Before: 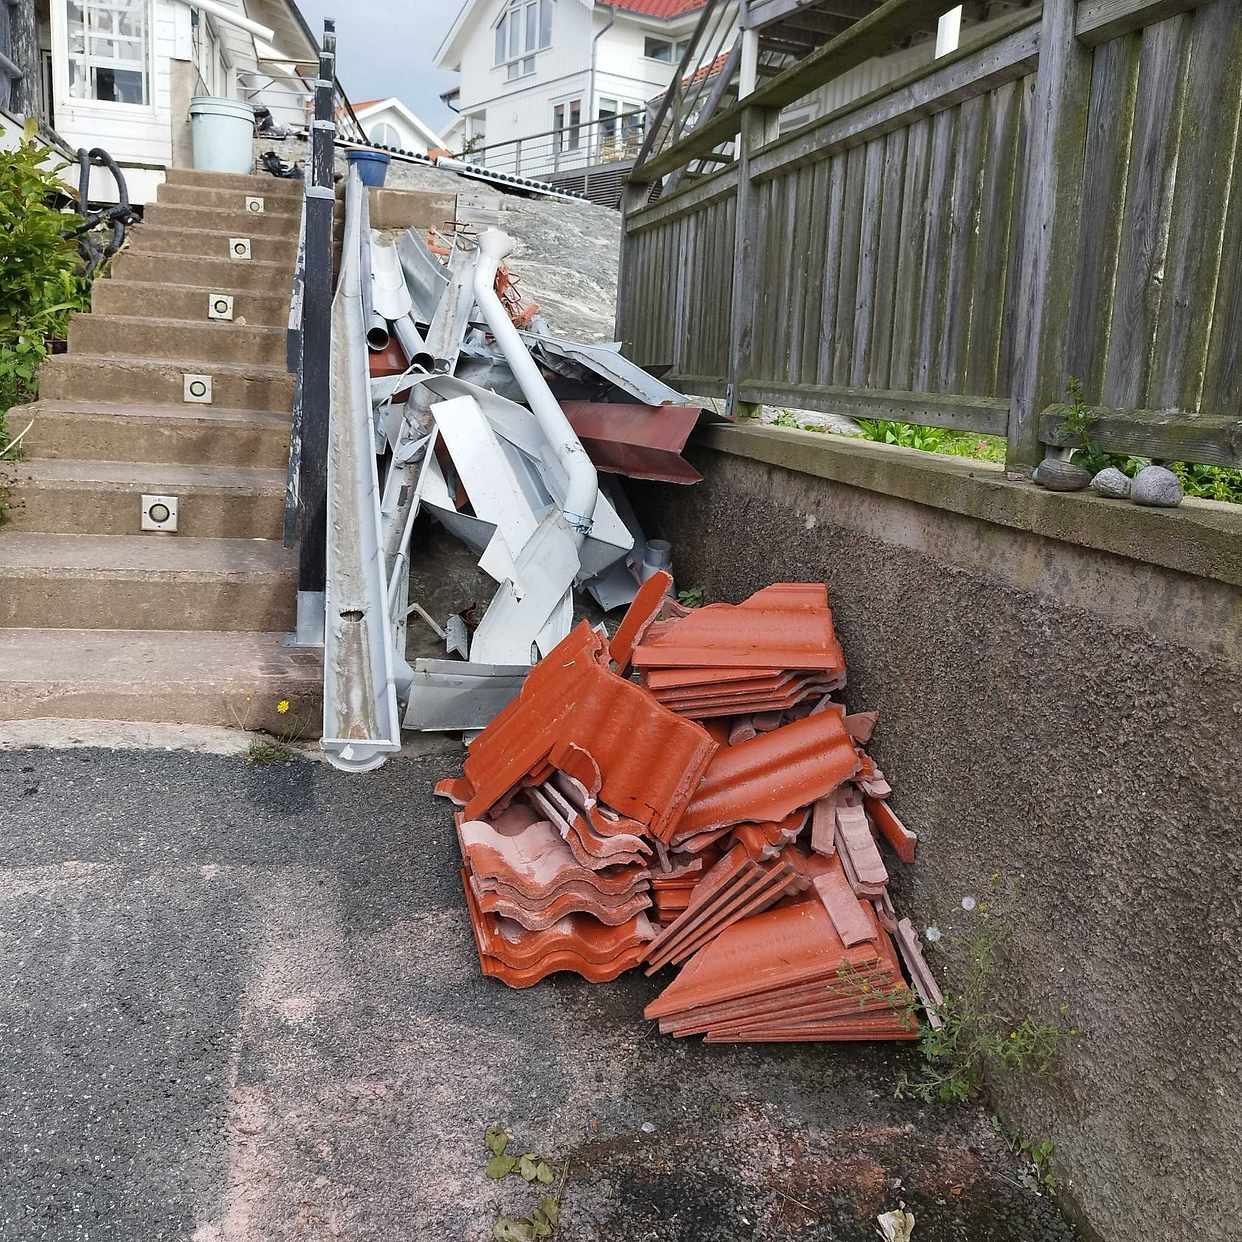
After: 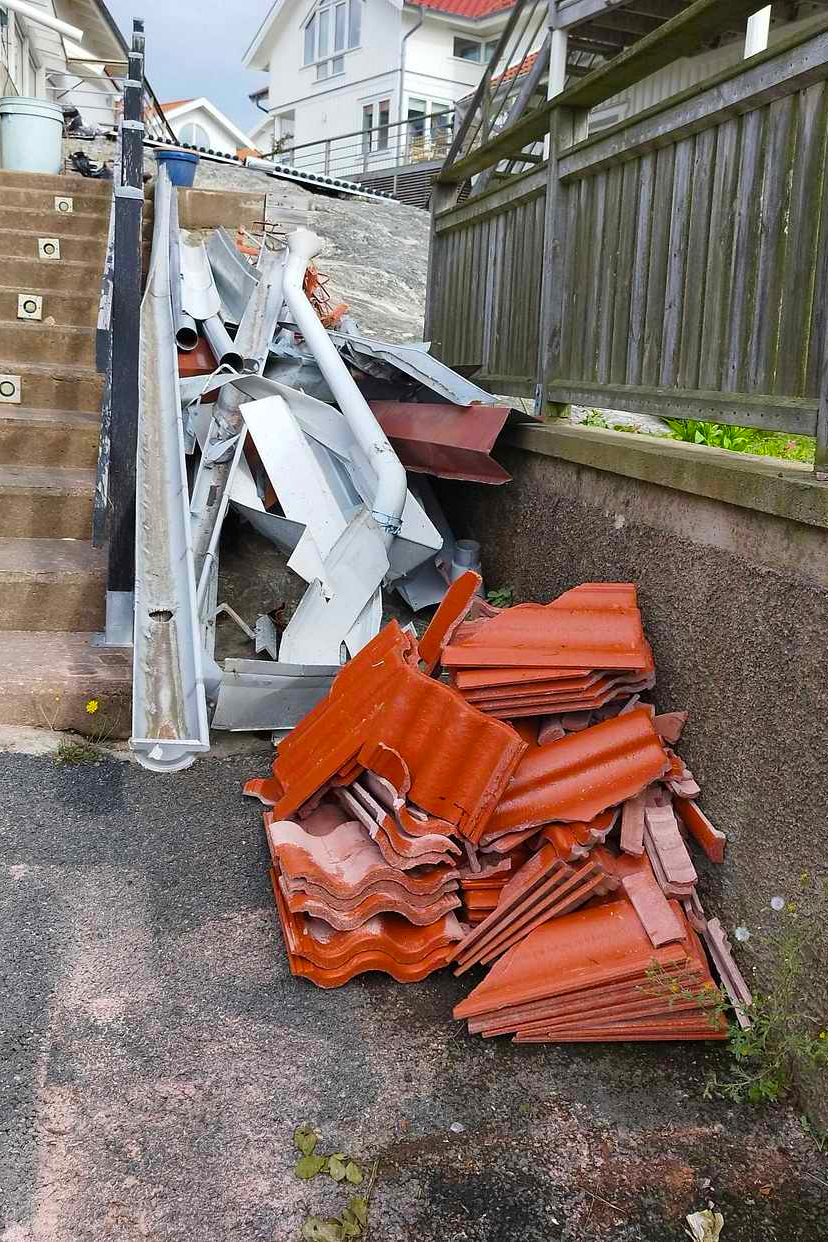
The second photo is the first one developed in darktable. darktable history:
color balance rgb: perceptual saturation grading › global saturation 20%, global vibrance 20%
crop and rotate: left 15.446%, right 17.836%
